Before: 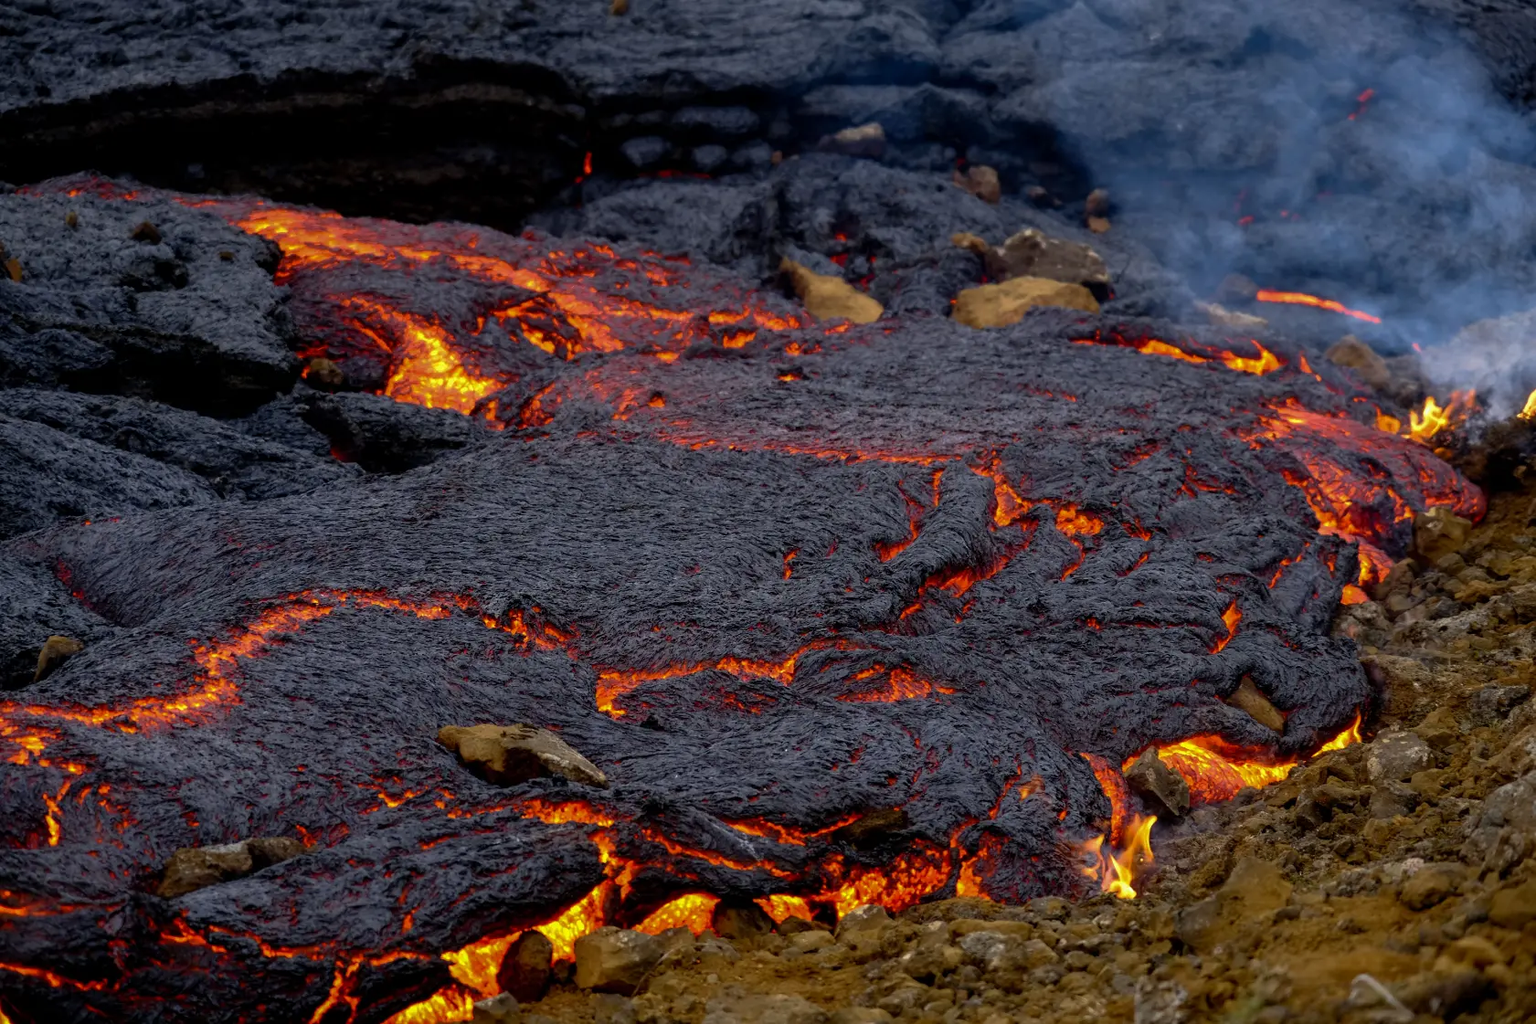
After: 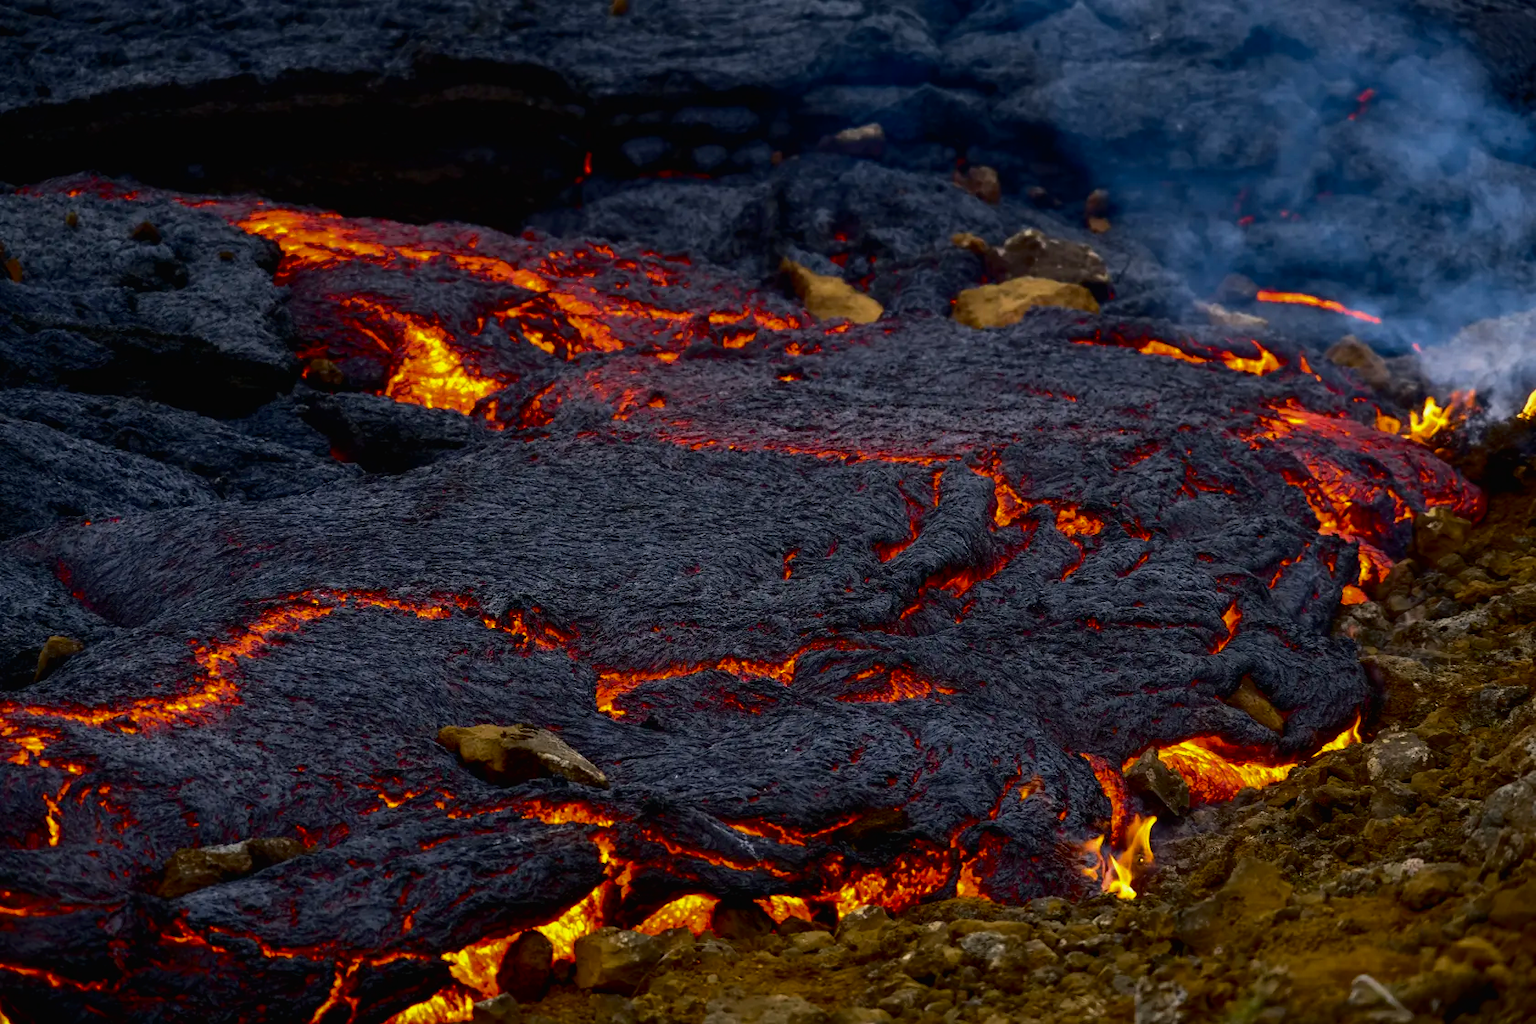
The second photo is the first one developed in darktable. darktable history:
tone curve: curves: ch0 [(0.016, 0.011) (0.21, 0.113) (0.515, 0.476) (0.78, 0.795) (1, 0.981)], color space Lab, independent channels, preserve colors none
color balance rgb: shadows lift › chroma 1.011%, shadows lift › hue 217.69°, perceptual saturation grading › global saturation 19.441%
